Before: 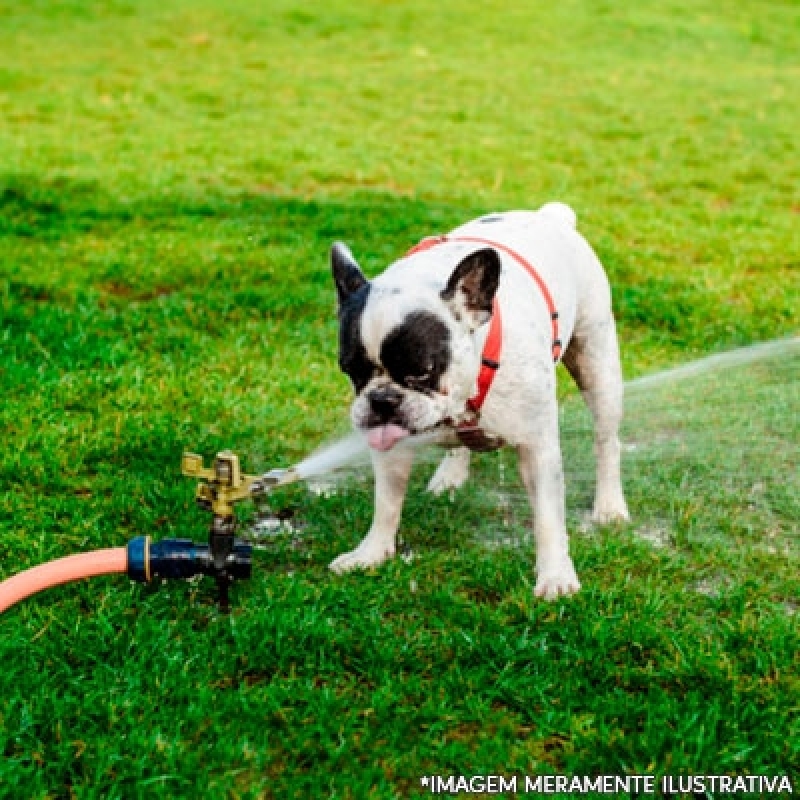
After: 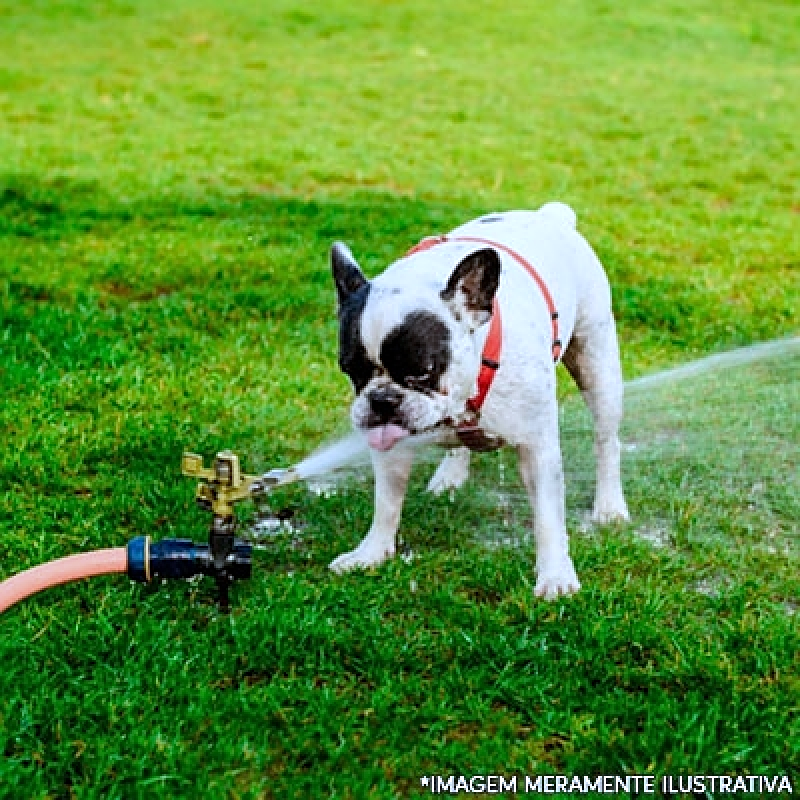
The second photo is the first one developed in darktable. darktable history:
sharpen: on, module defaults
white balance: red 0.926, green 1.003, blue 1.133
